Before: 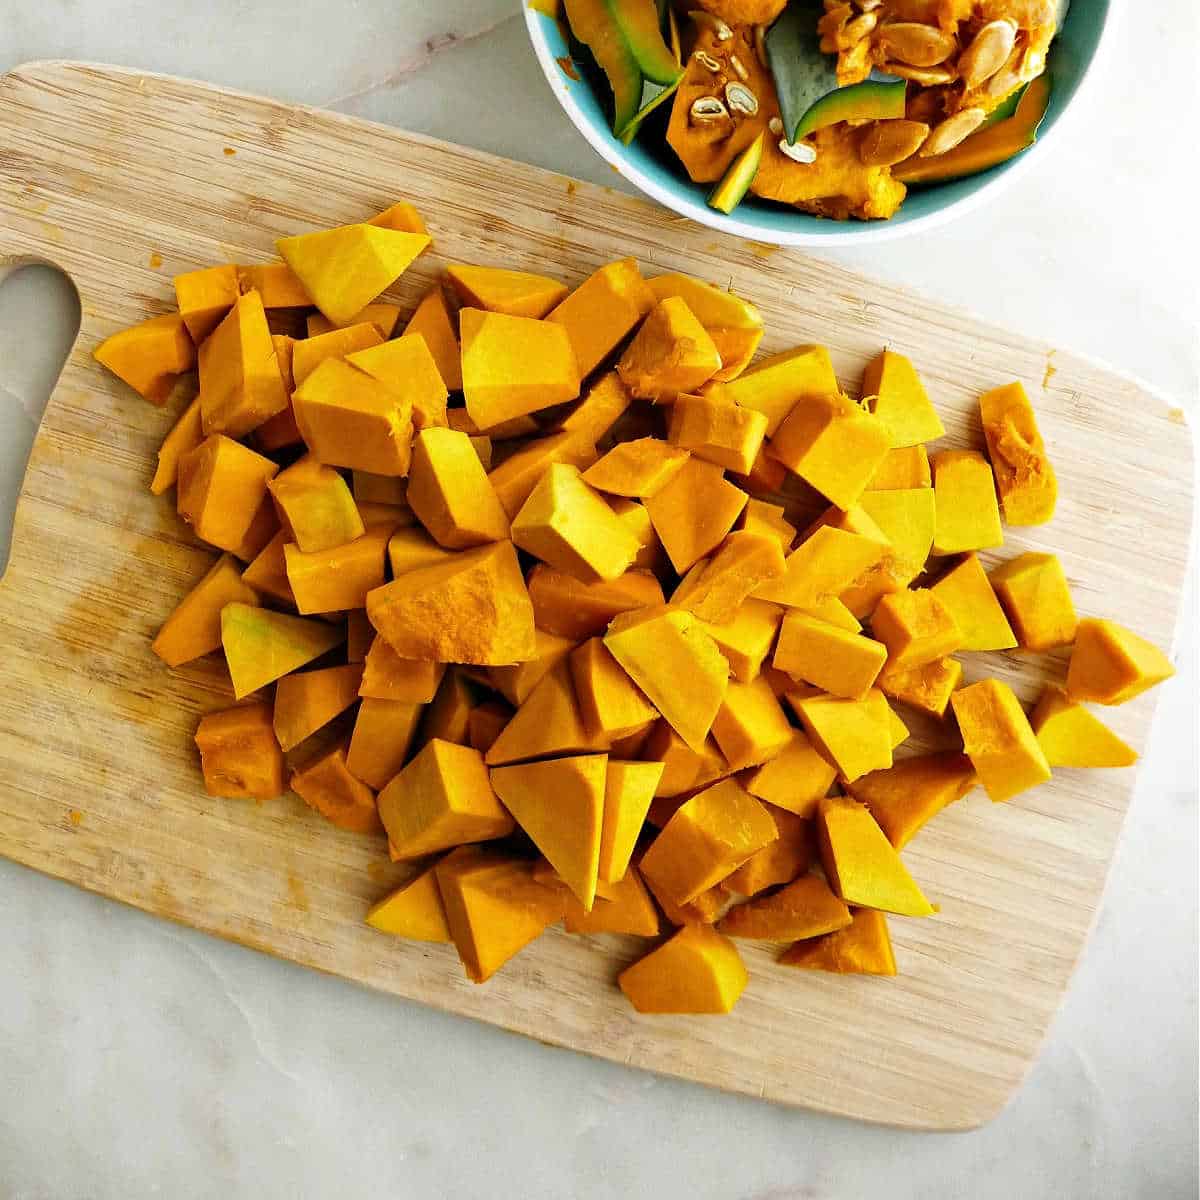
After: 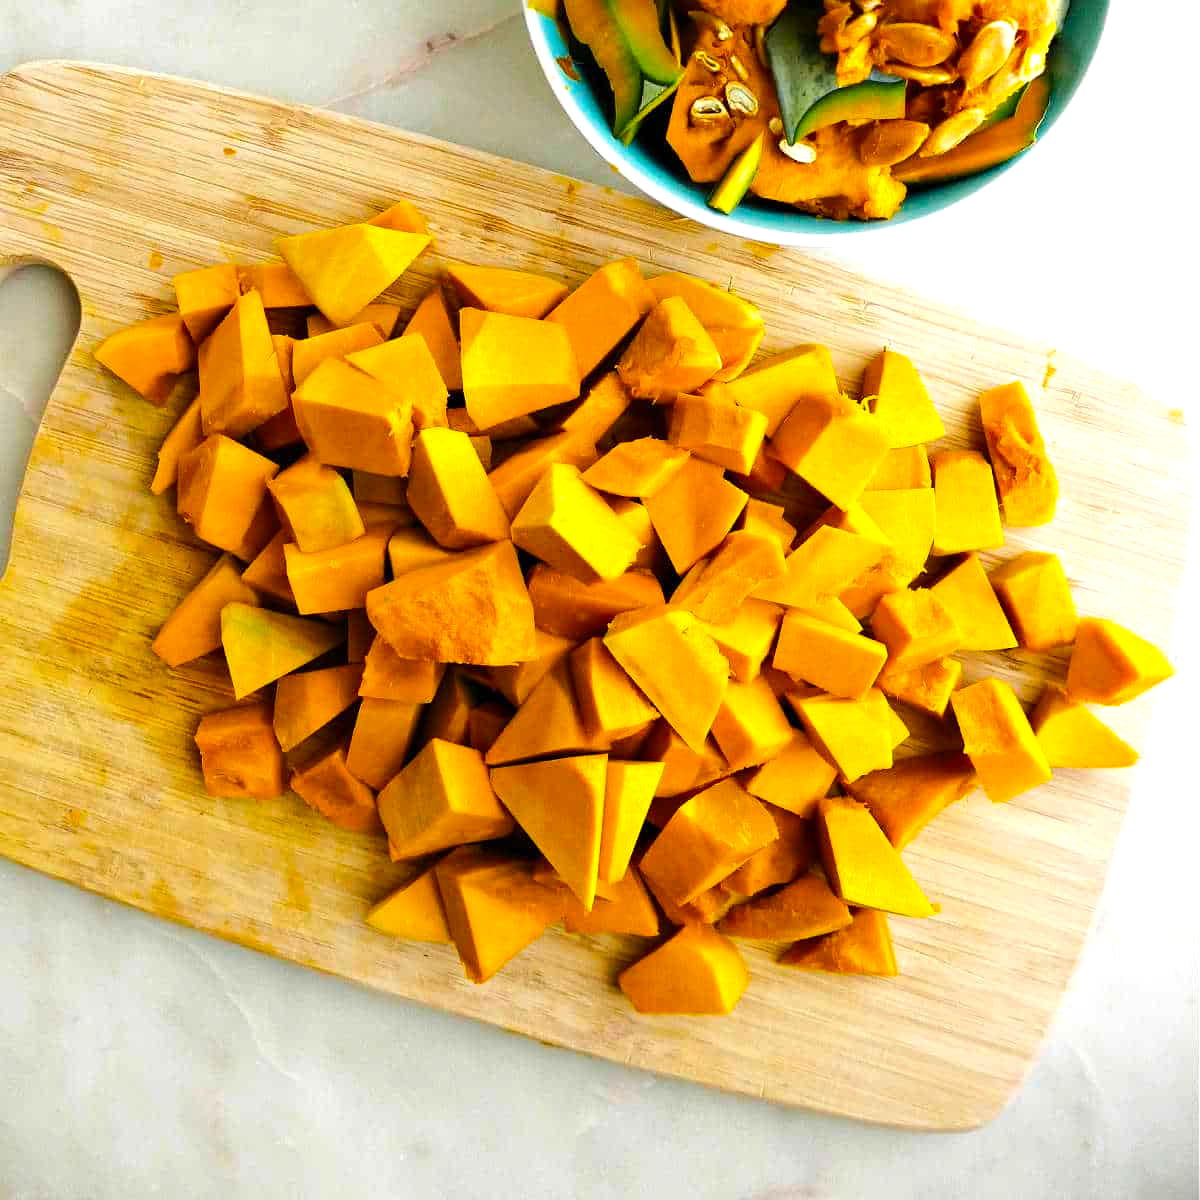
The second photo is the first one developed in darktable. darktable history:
color balance rgb: perceptual saturation grading › global saturation 25%, perceptual brilliance grading › mid-tones 10%, perceptual brilliance grading › shadows 15%, global vibrance 20%
tone equalizer: -8 EV -0.417 EV, -7 EV -0.389 EV, -6 EV -0.333 EV, -5 EV -0.222 EV, -3 EV 0.222 EV, -2 EV 0.333 EV, -1 EV 0.389 EV, +0 EV 0.417 EV, edges refinement/feathering 500, mask exposure compensation -1.57 EV, preserve details no
